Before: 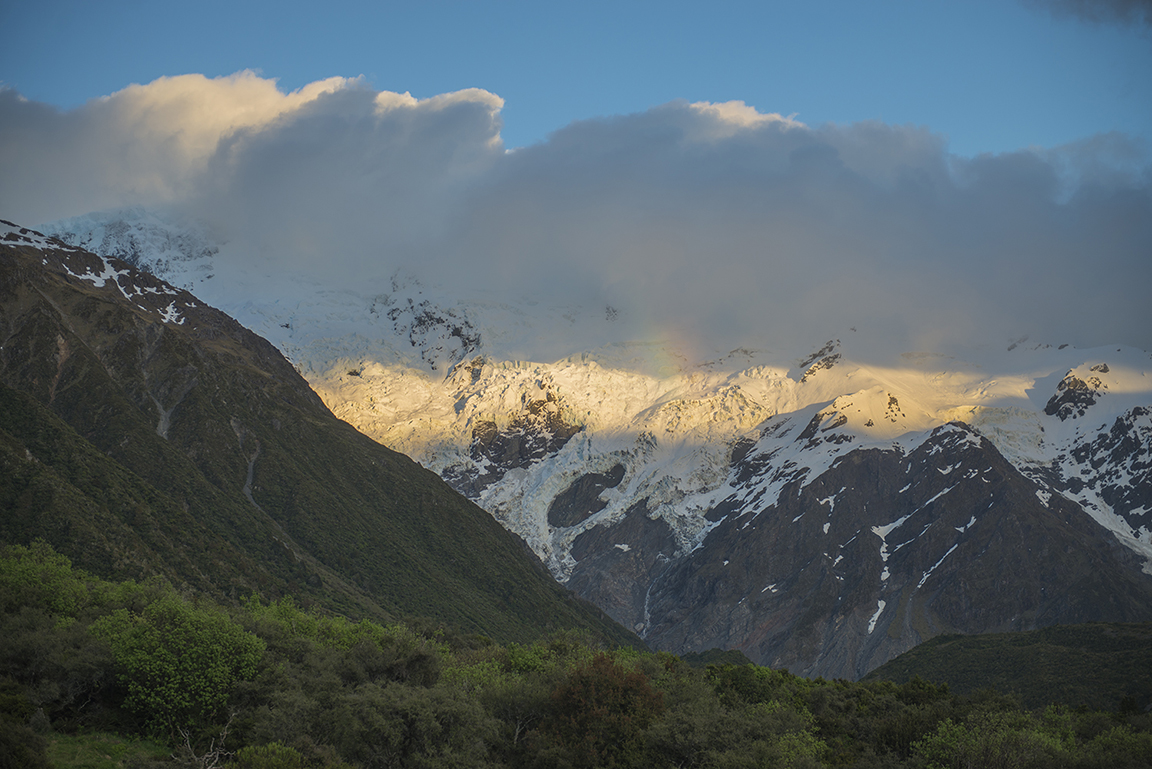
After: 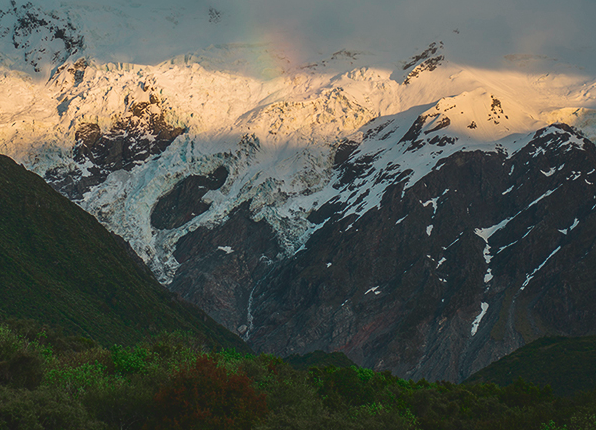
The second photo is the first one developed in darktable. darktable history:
tone curve: curves: ch0 [(0, 0.087) (0.175, 0.178) (0.466, 0.498) (0.715, 0.764) (1, 0.961)]; ch1 [(0, 0) (0.437, 0.398) (0.476, 0.466) (0.505, 0.505) (0.534, 0.544) (0.612, 0.605) (0.641, 0.643) (1, 1)]; ch2 [(0, 0) (0.359, 0.379) (0.427, 0.453) (0.489, 0.495) (0.531, 0.534) (0.579, 0.579) (1, 1)], color space Lab, independent channels, preserve colors none
crop: left 34.479%, top 38.822%, right 13.718%, bottom 5.172%
contrast brightness saturation: brightness -0.09
